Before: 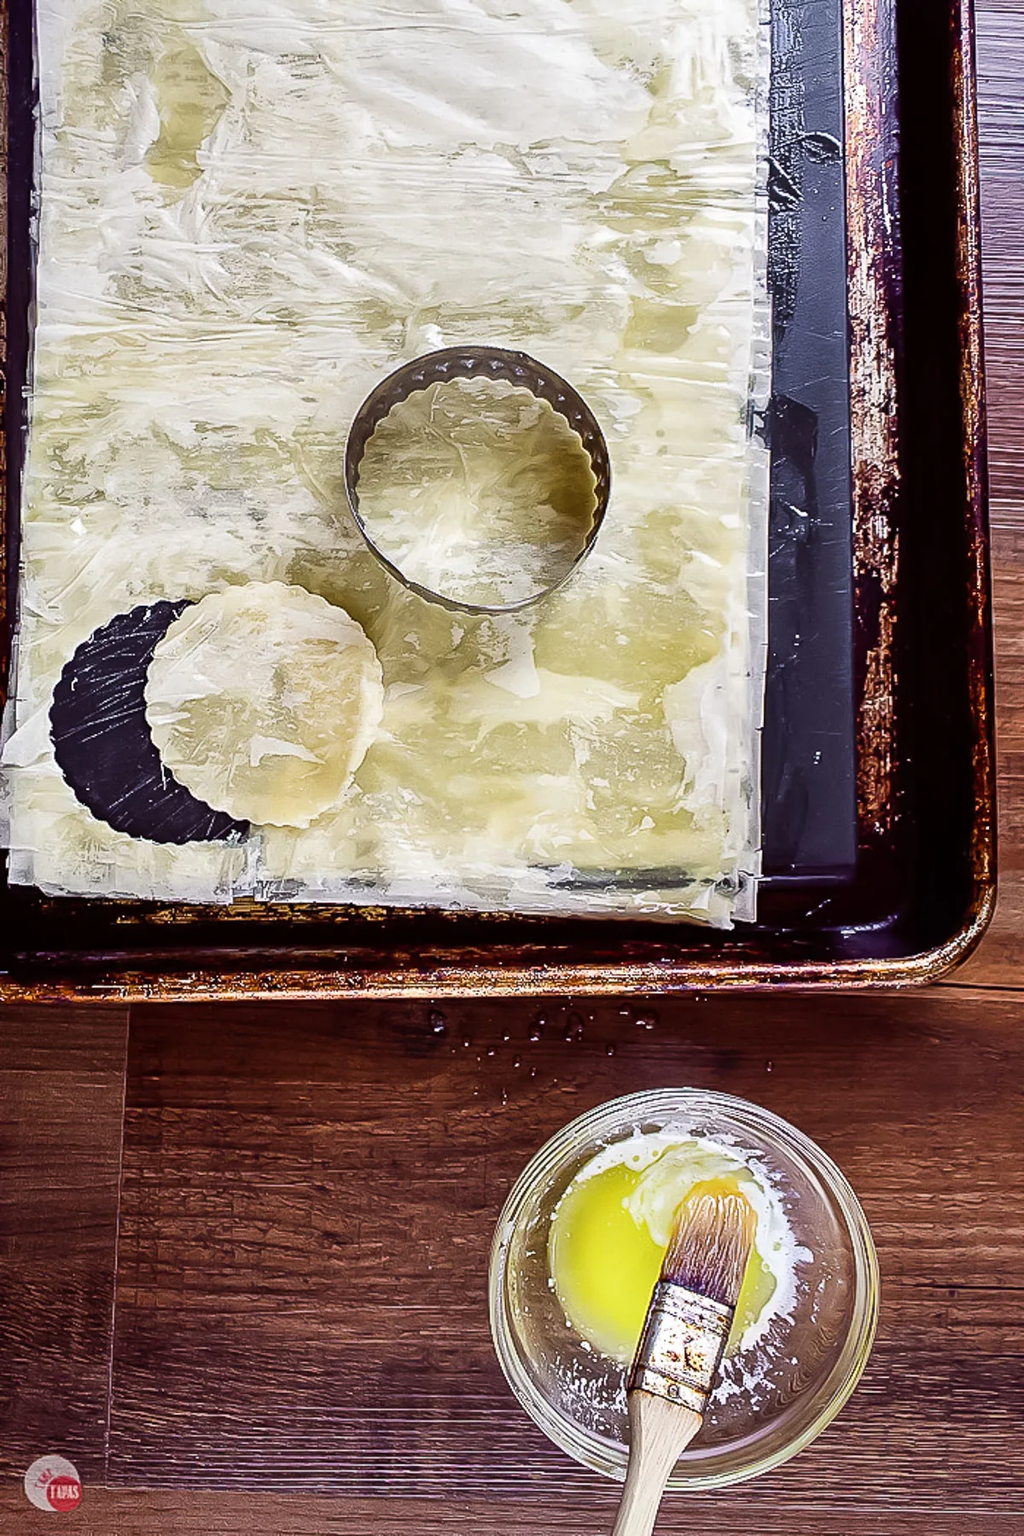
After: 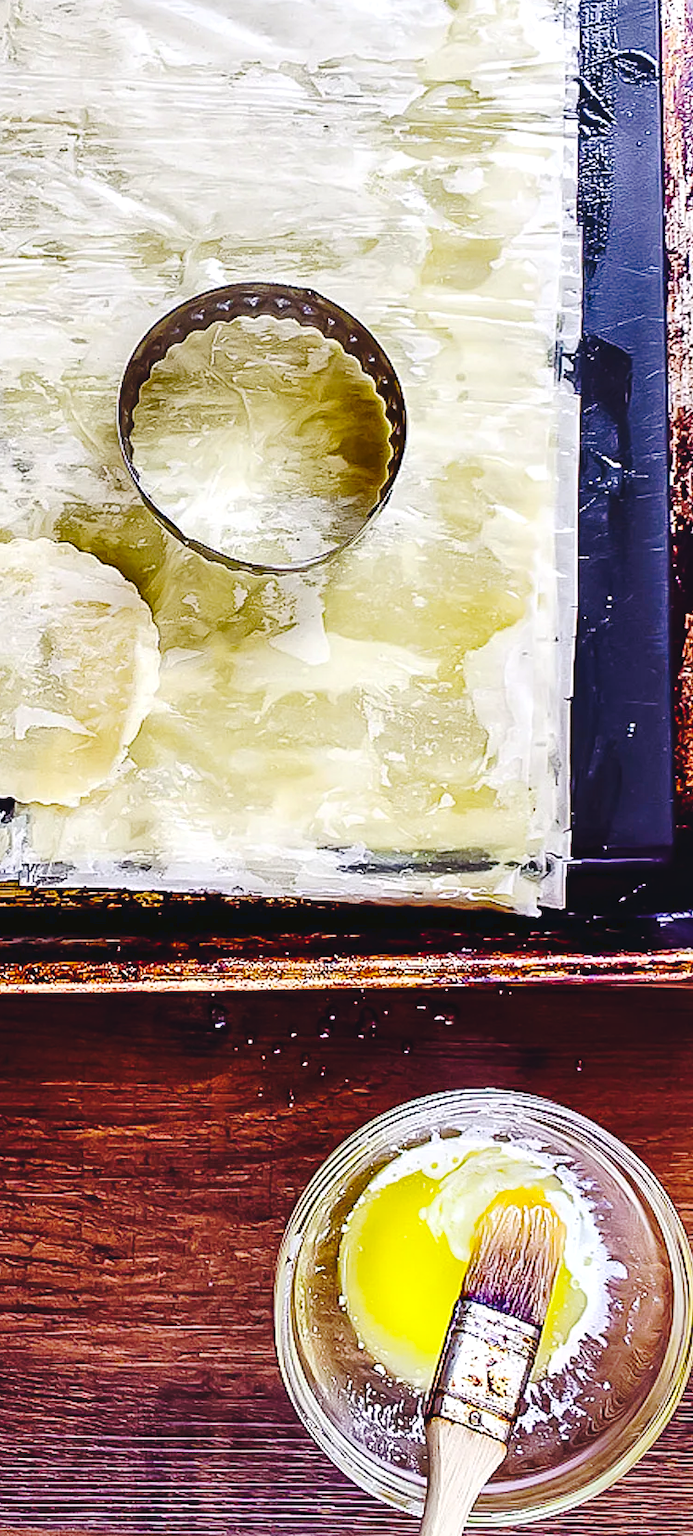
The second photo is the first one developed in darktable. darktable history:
crop and rotate: left 23.087%, top 5.621%, right 14.549%, bottom 2.334%
shadows and highlights: shadows 35.05, highlights -34.9, soften with gaussian
exposure: compensate highlight preservation false
color correction: highlights a* 0.428, highlights b* 2.67, shadows a* -1.44, shadows b* -4.33
color balance rgb: highlights gain › luminance 17.068%, highlights gain › chroma 2.898%, highlights gain › hue 261.77°, linear chroma grading › global chroma 14.362%, perceptual saturation grading › global saturation 2.986%, global vibrance 22.561%
tone curve: curves: ch0 [(0, 0) (0.003, 0.039) (0.011, 0.042) (0.025, 0.048) (0.044, 0.058) (0.069, 0.071) (0.1, 0.089) (0.136, 0.114) (0.177, 0.146) (0.224, 0.199) (0.277, 0.27) (0.335, 0.364) (0.399, 0.47) (0.468, 0.566) (0.543, 0.643) (0.623, 0.73) (0.709, 0.8) (0.801, 0.863) (0.898, 0.925) (1, 1)], preserve colors none
